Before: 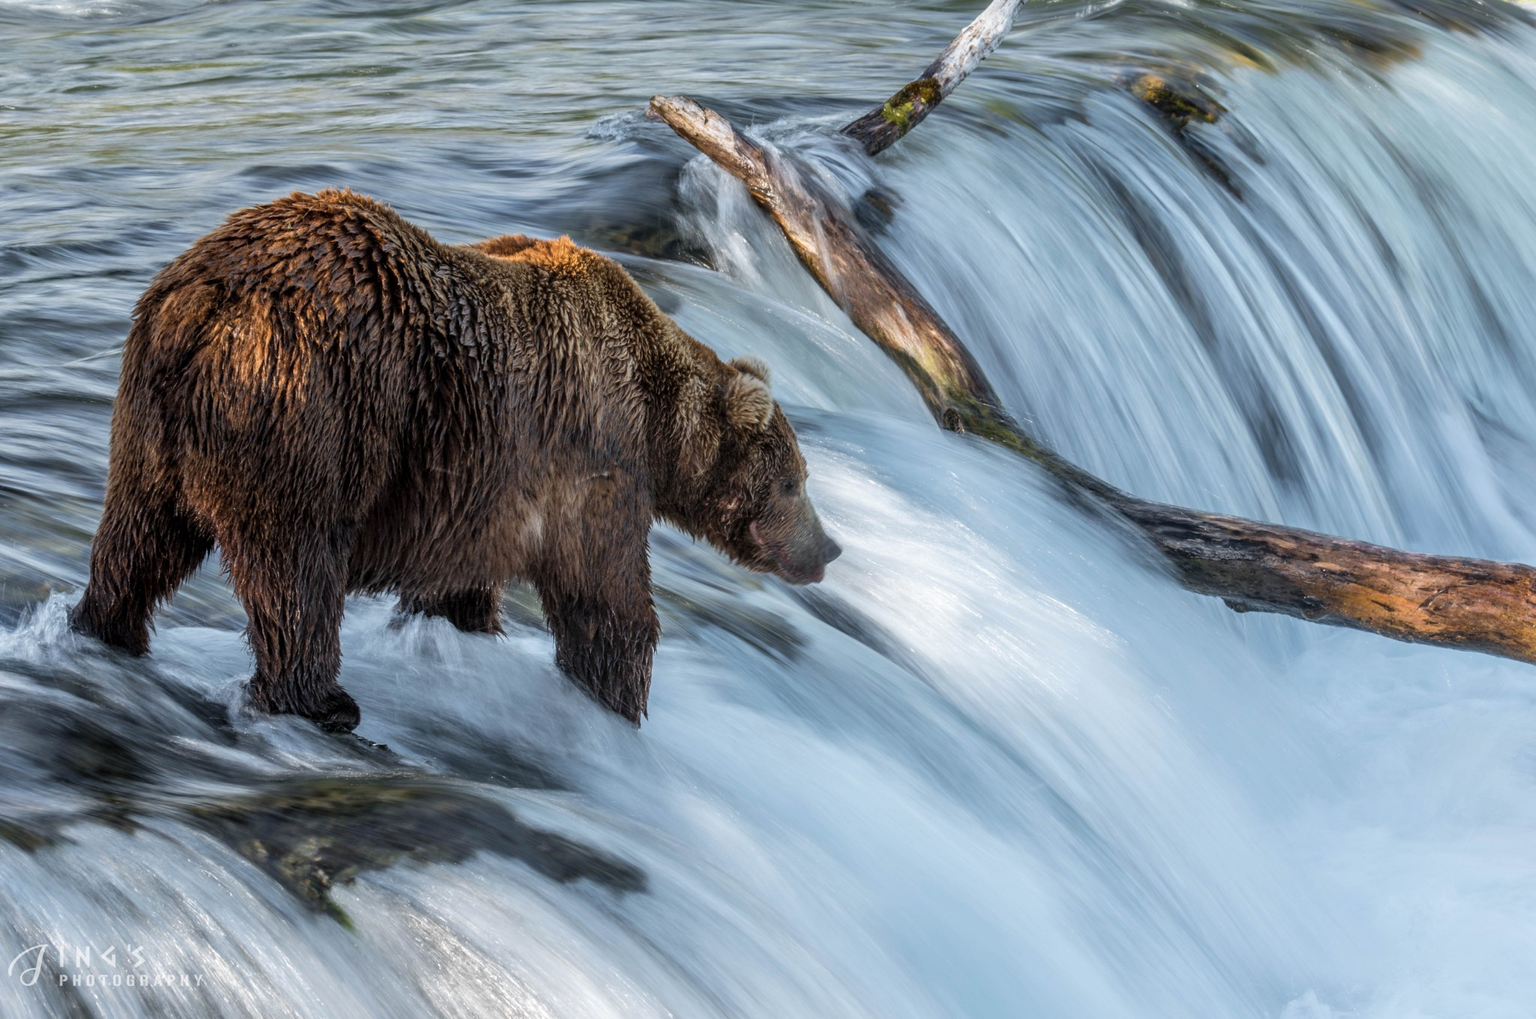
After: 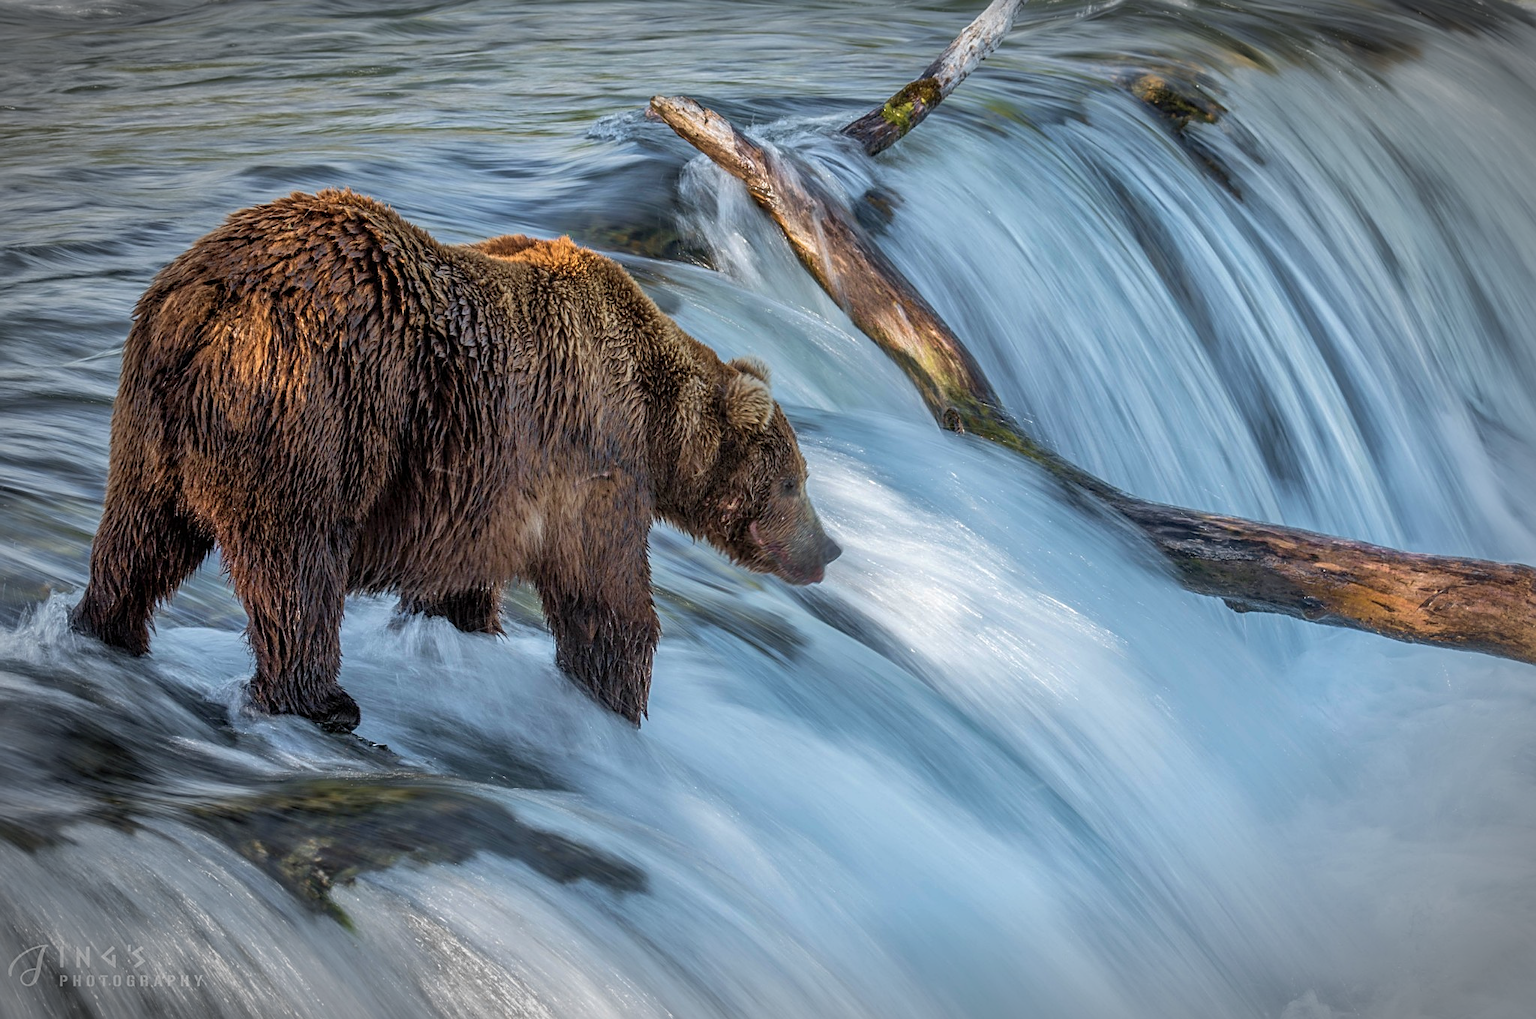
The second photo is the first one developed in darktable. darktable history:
velvia: on, module defaults
shadows and highlights: on, module defaults
vignetting: brightness -0.618, saturation -0.677, automatic ratio true, unbound false
sharpen: on, module defaults
